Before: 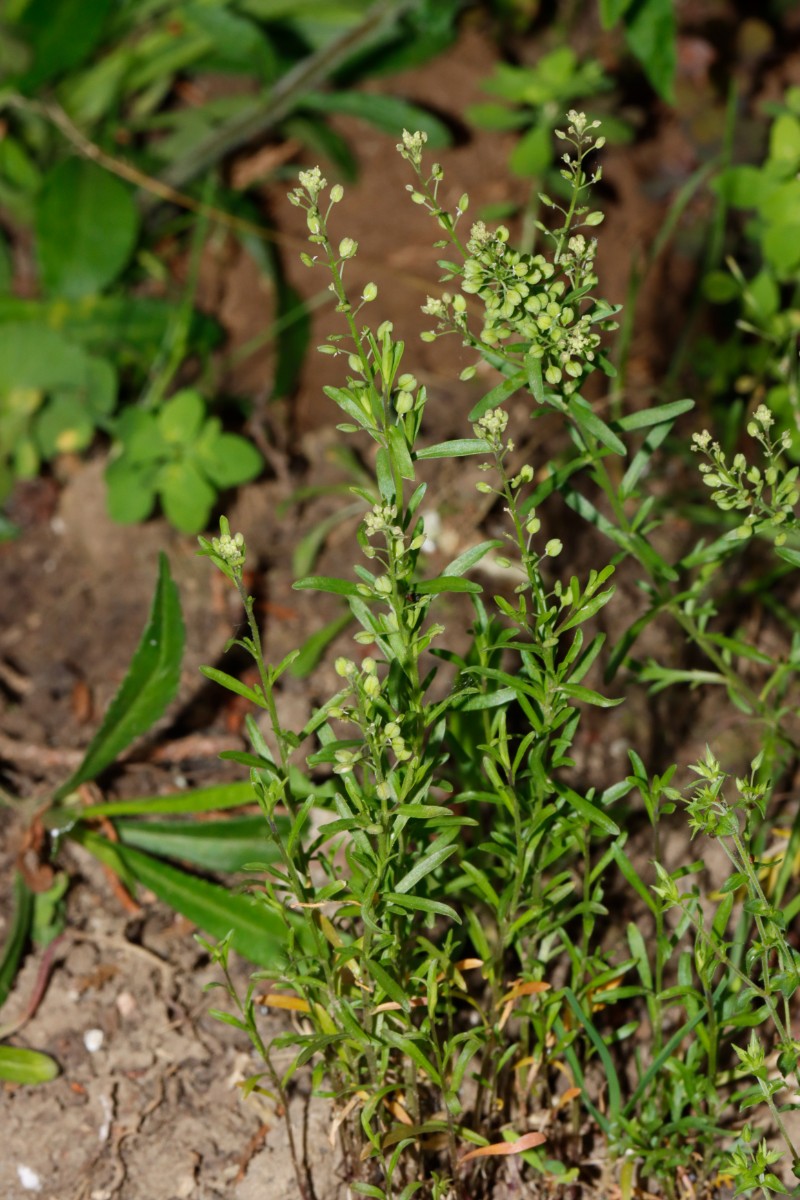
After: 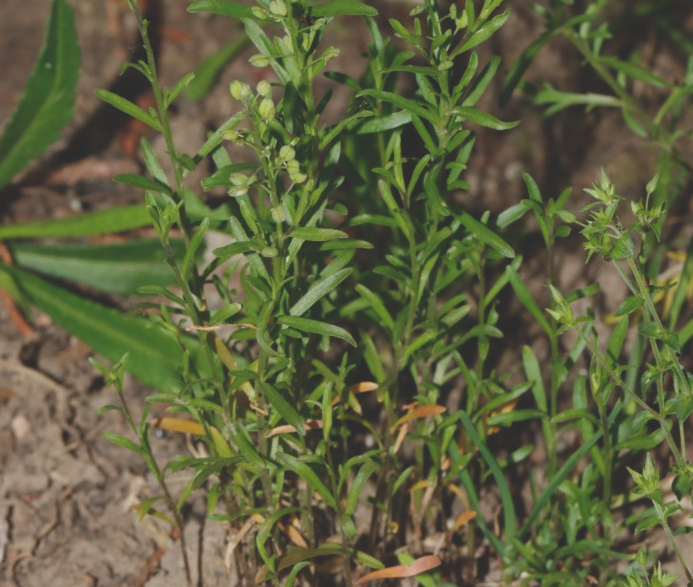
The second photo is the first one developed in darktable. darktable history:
crop and rotate: left 13.306%, top 48.129%, bottom 2.928%
exposure: black level correction -0.036, exposure -0.497 EV, compensate highlight preservation false
